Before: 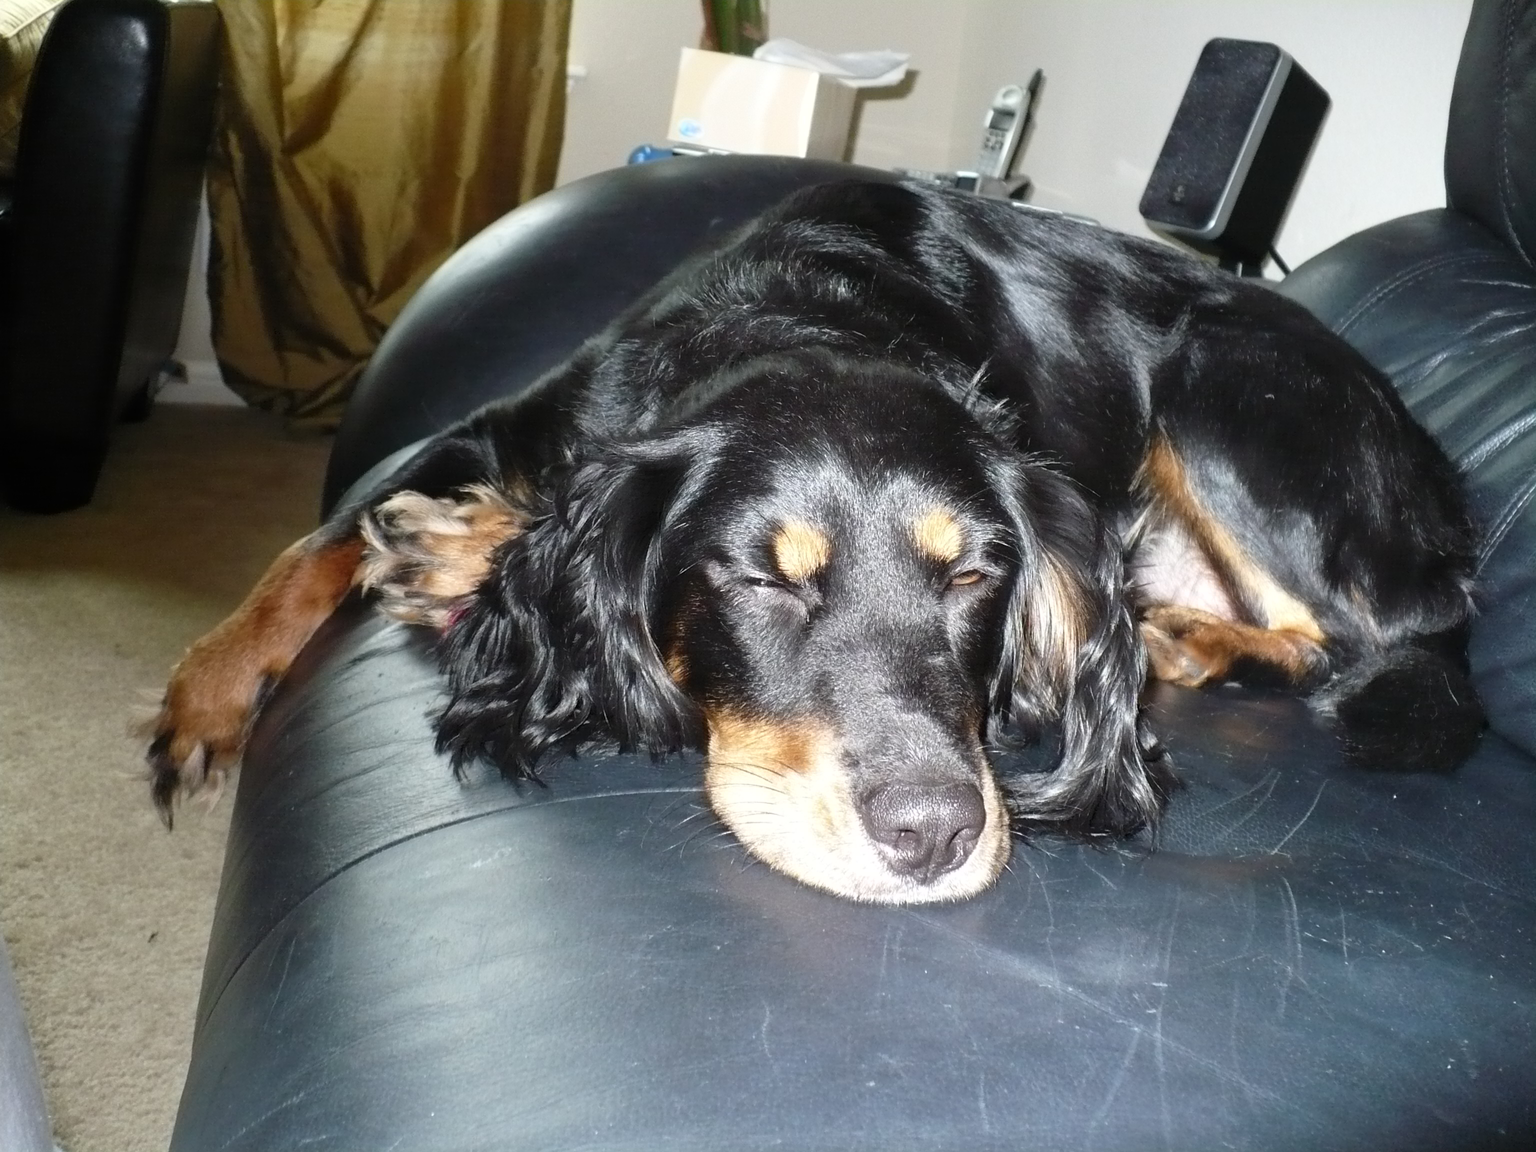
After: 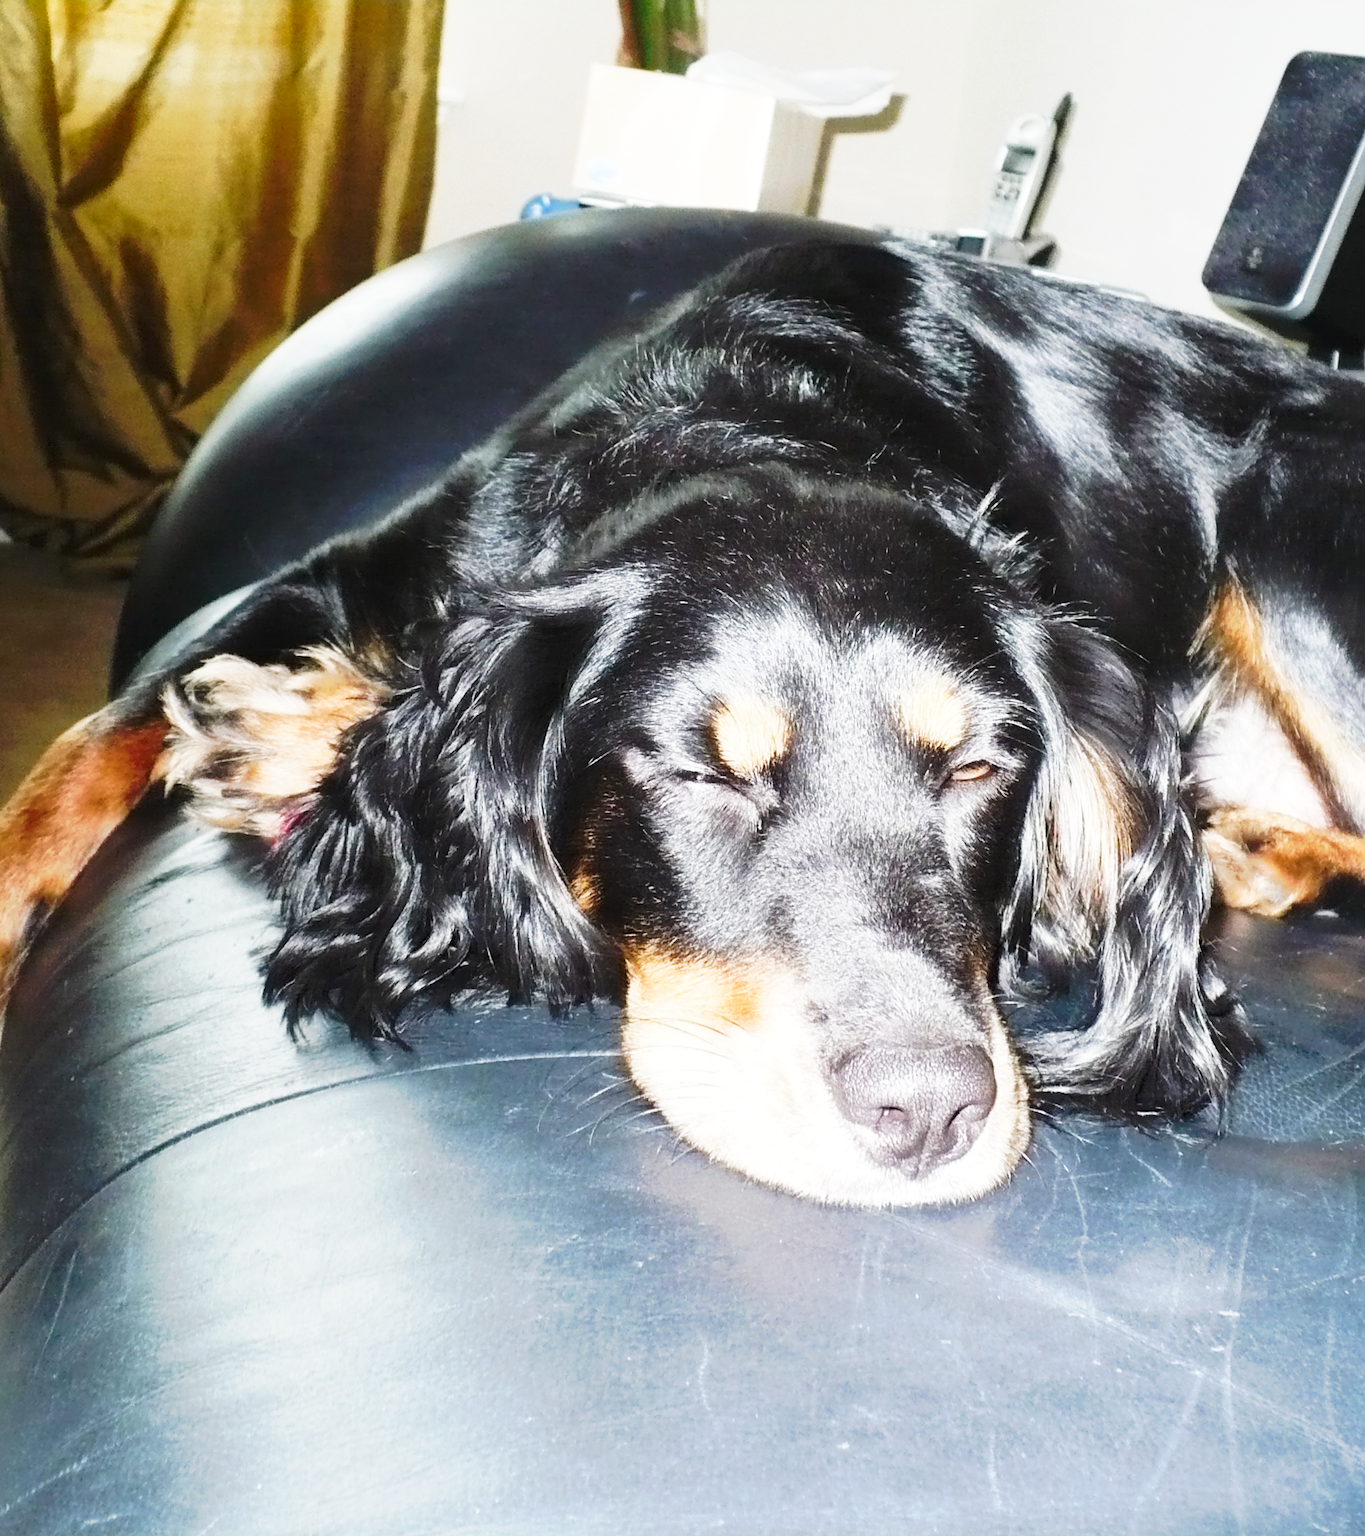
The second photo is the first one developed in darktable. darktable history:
crop and rotate: left 15.546%, right 17.787%
tone curve: curves: ch0 [(0, 0) (0.003, 0.003) (0.011, 0.013) (0.025, 0.029) (0.044, 0.052) (0.069, 0.081) (0.1, 0.116) (0.136, 0.158) (0.177, 0.207) (0.224, 0.268) (0.277, 0.373) (0.335, 0.465) (0.399, 0.565) (0.468, 0.674) (0.543, 0.79) (0.623, 0.853) (0.709, 0.918) (0.801, 0.956) (0.898, 0.977) (1, 1)], preserve colors none
white balance: red 1, blue 1
